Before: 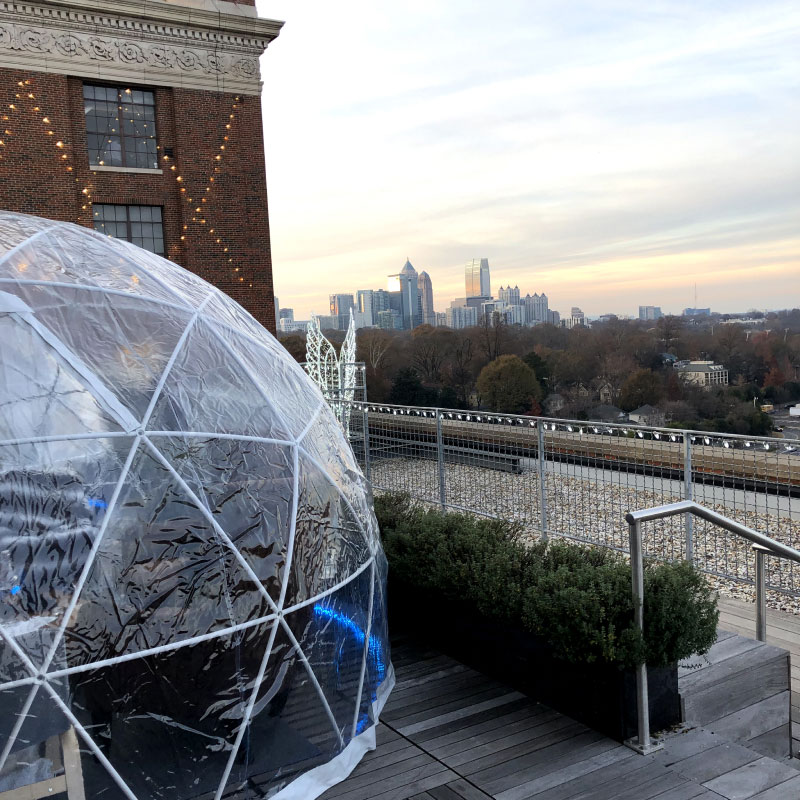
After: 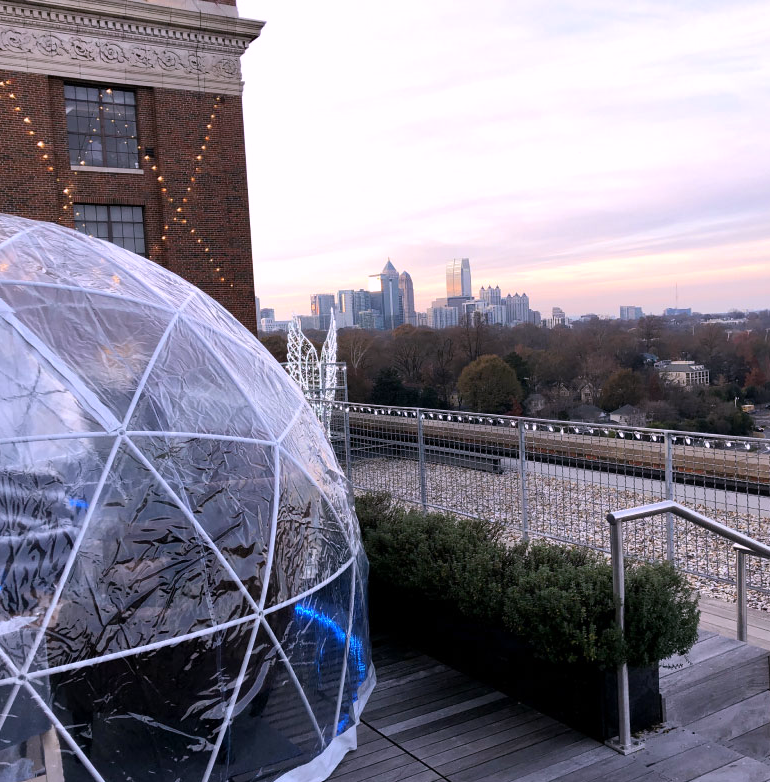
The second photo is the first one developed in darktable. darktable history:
exposure: exposure -0.021 EV, compensate highlight preservation false
white balance: red 1.066, blue 1.119
crop and rotate: left 2.536%, right 1.107%, bottom 2.246%
